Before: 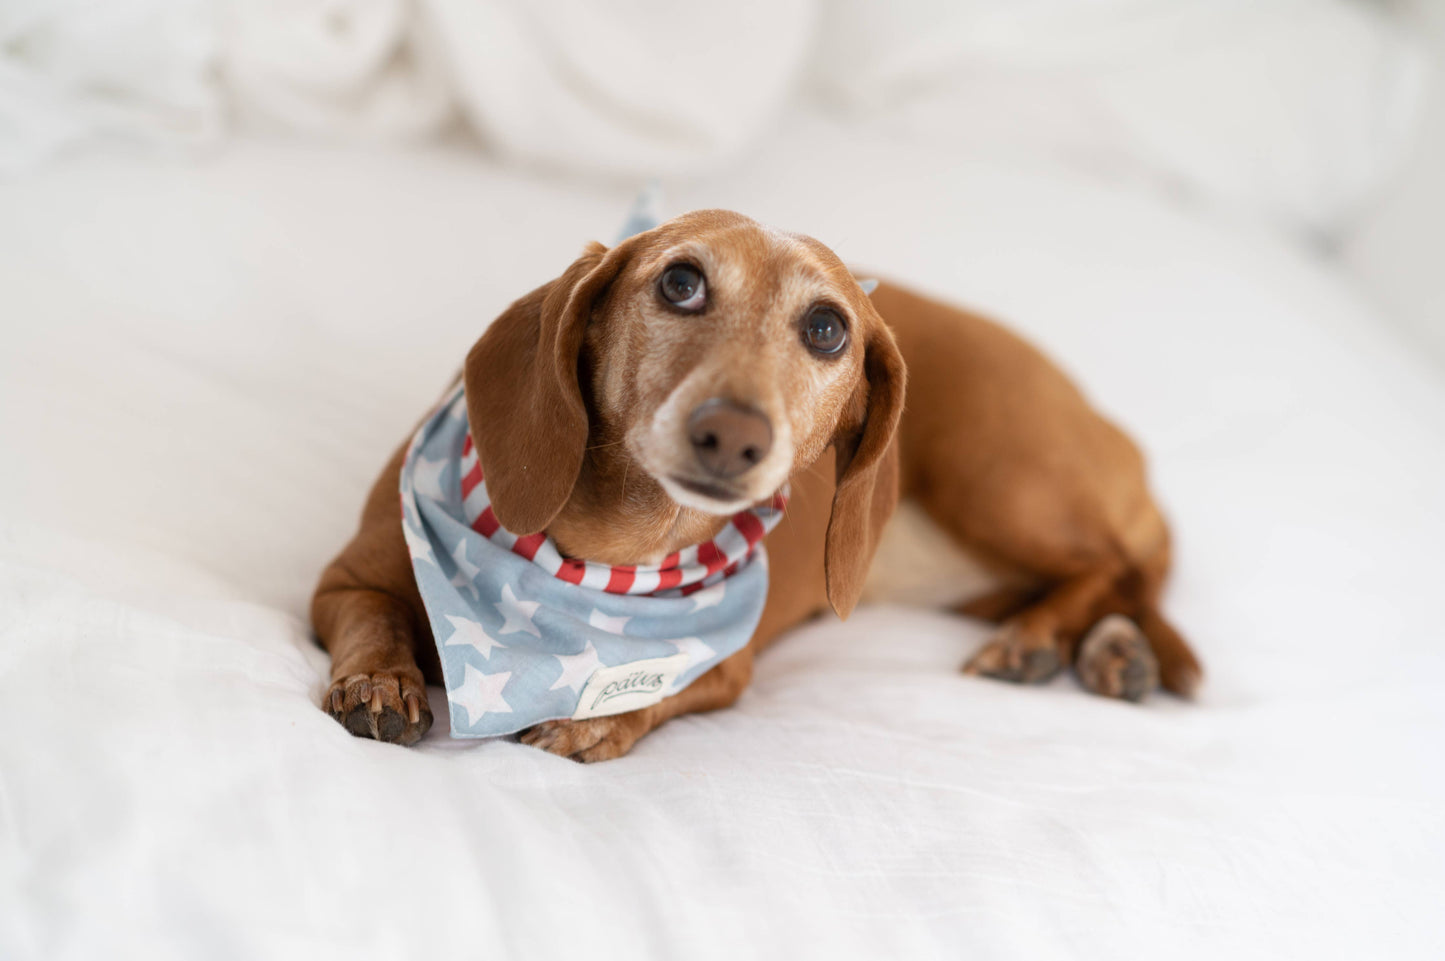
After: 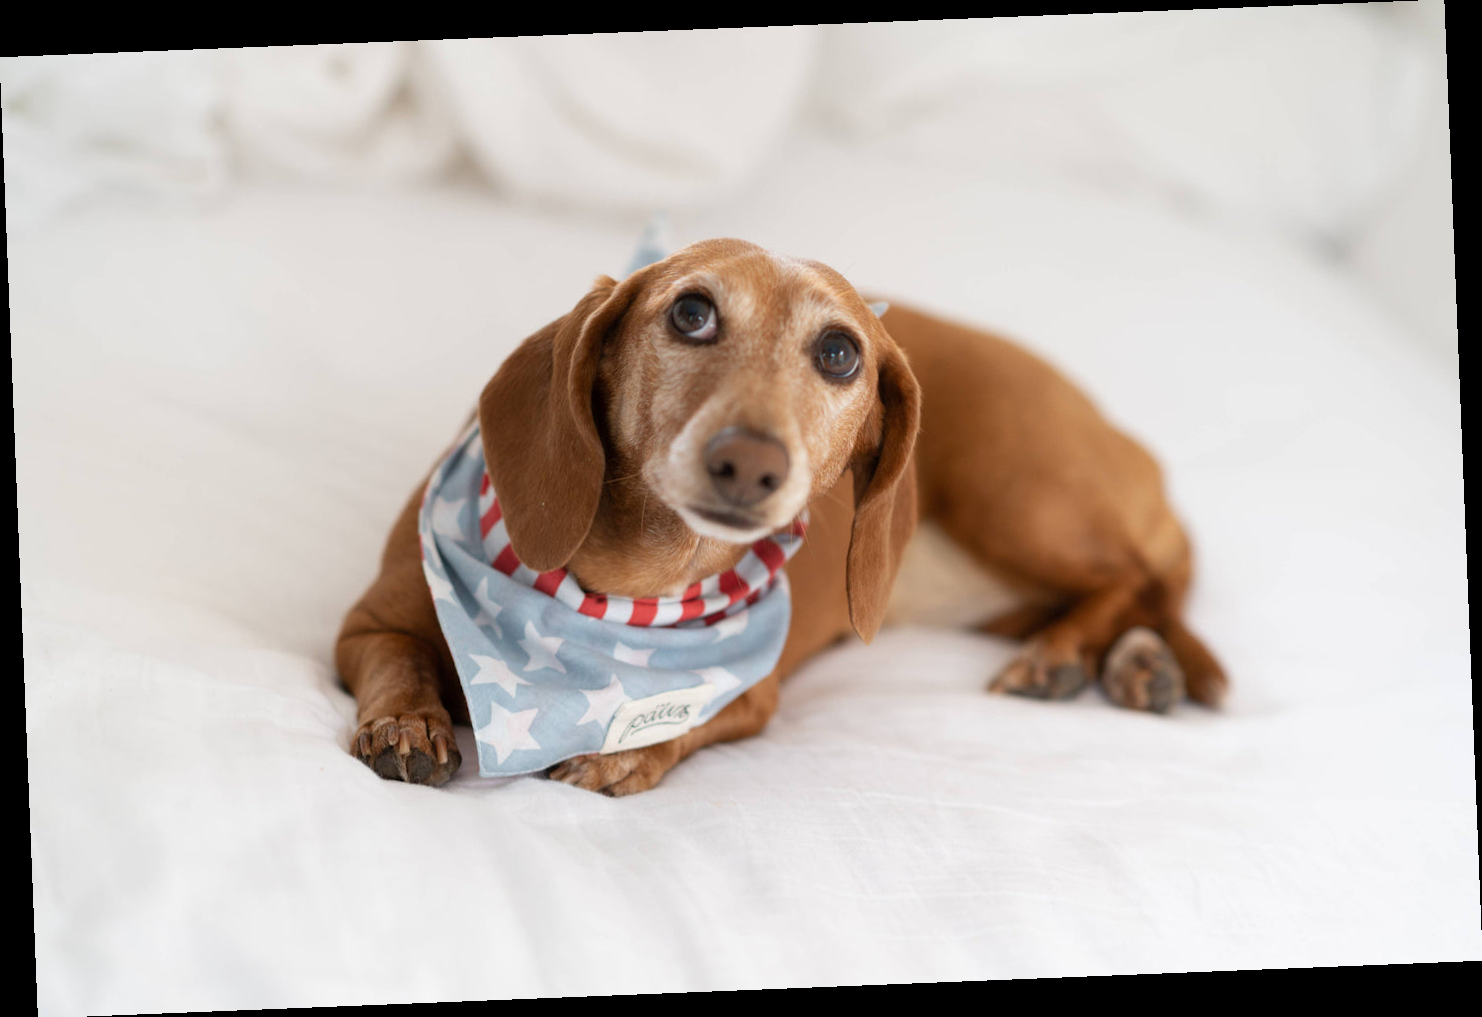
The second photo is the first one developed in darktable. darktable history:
rotate and perspective: rotation -2.29°, automatic cropping off
white balance: emerald 1
